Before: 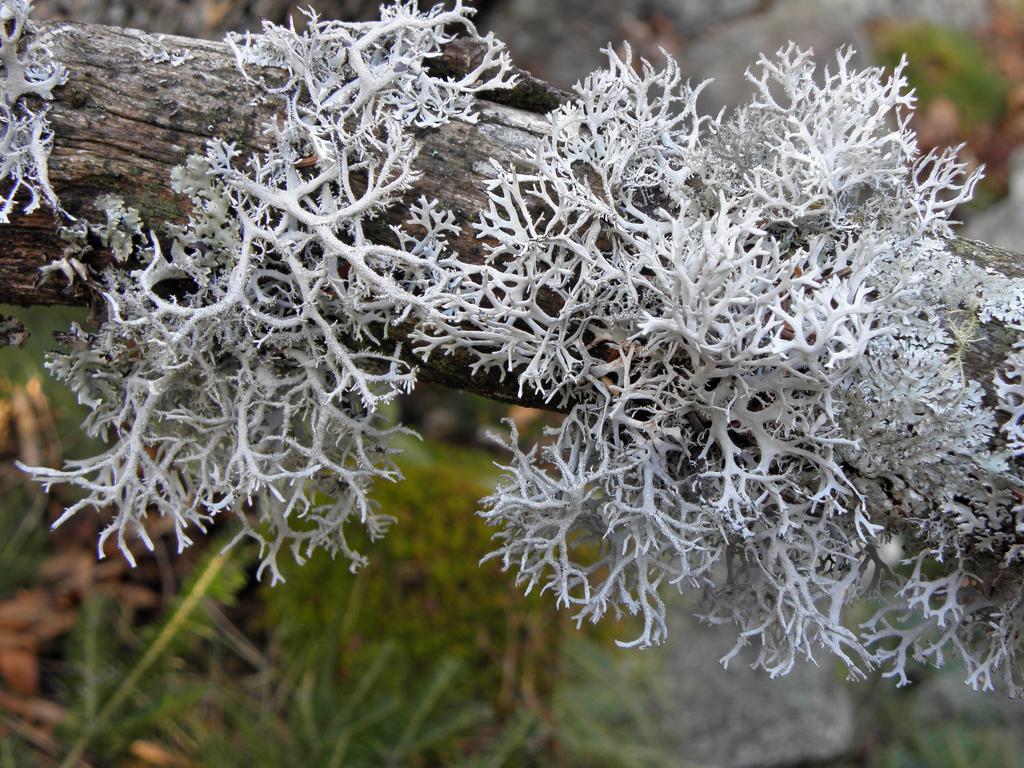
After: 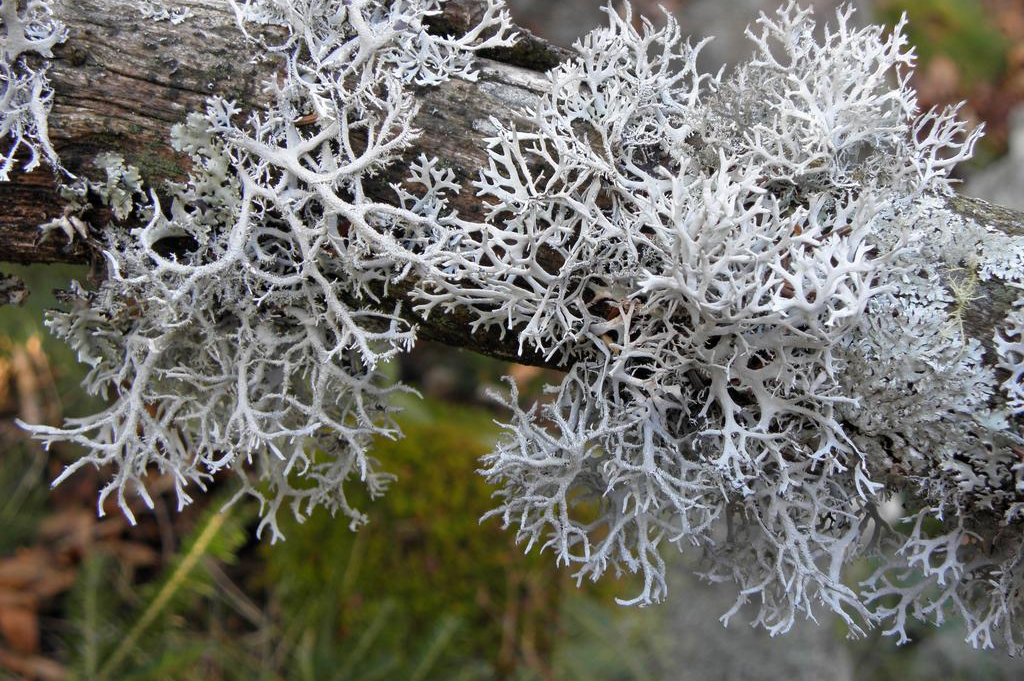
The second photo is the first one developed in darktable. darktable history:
crop and rotate: top 5.573%, bottom 5.65%
